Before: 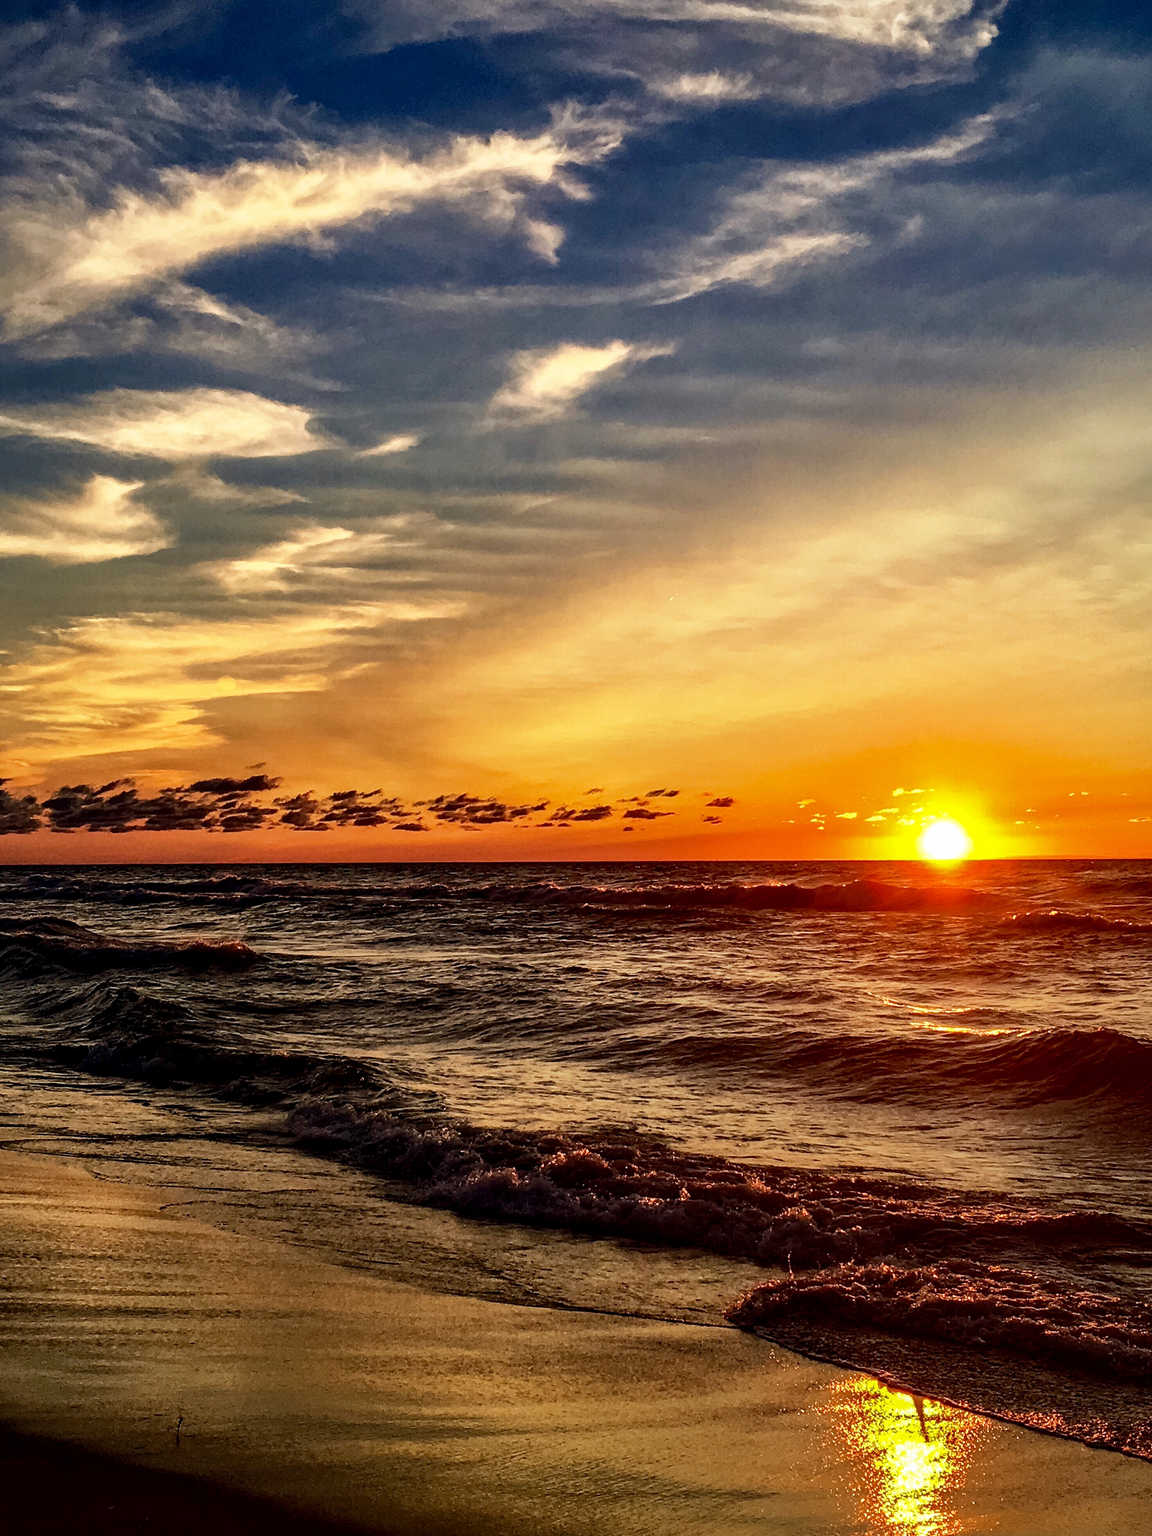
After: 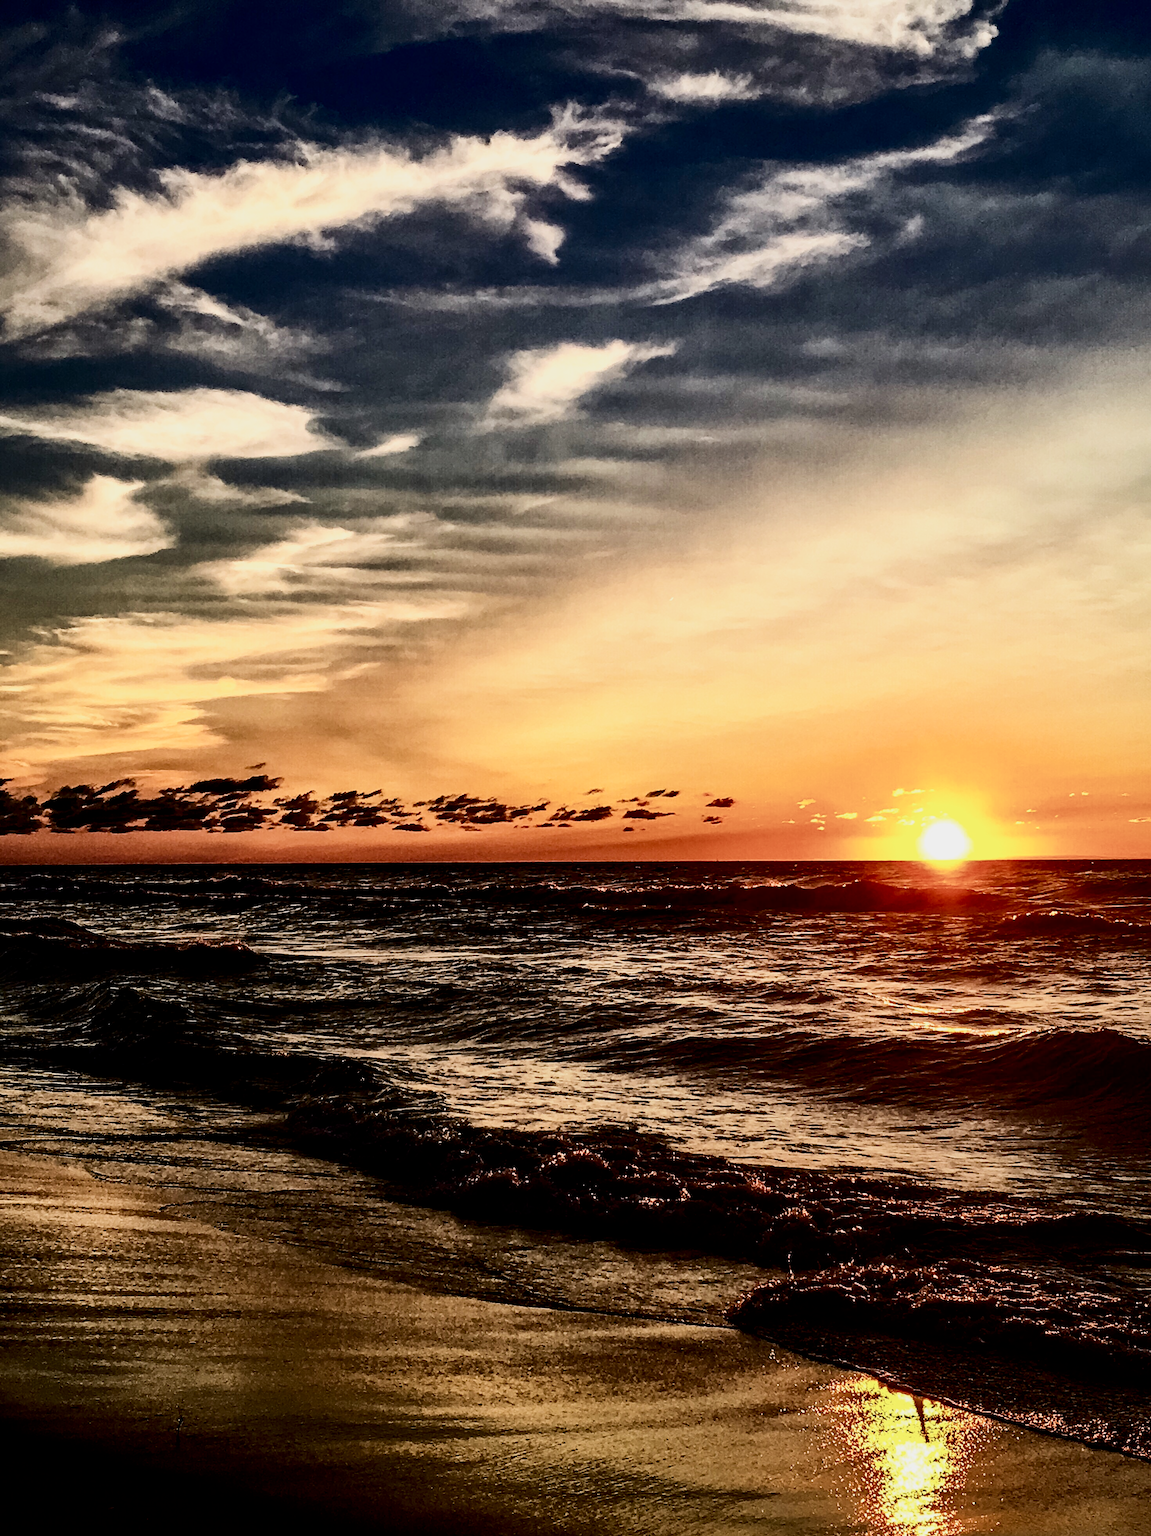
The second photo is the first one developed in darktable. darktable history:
filmic rgb: black relative exposure -6.08 EV, white relative exposure 6.96 EV, threshold 2.98 EV, hardness 2.27, enable highlight reconstruction true
contrast brightness saturation: contrast 0.485, saturation -0.102
